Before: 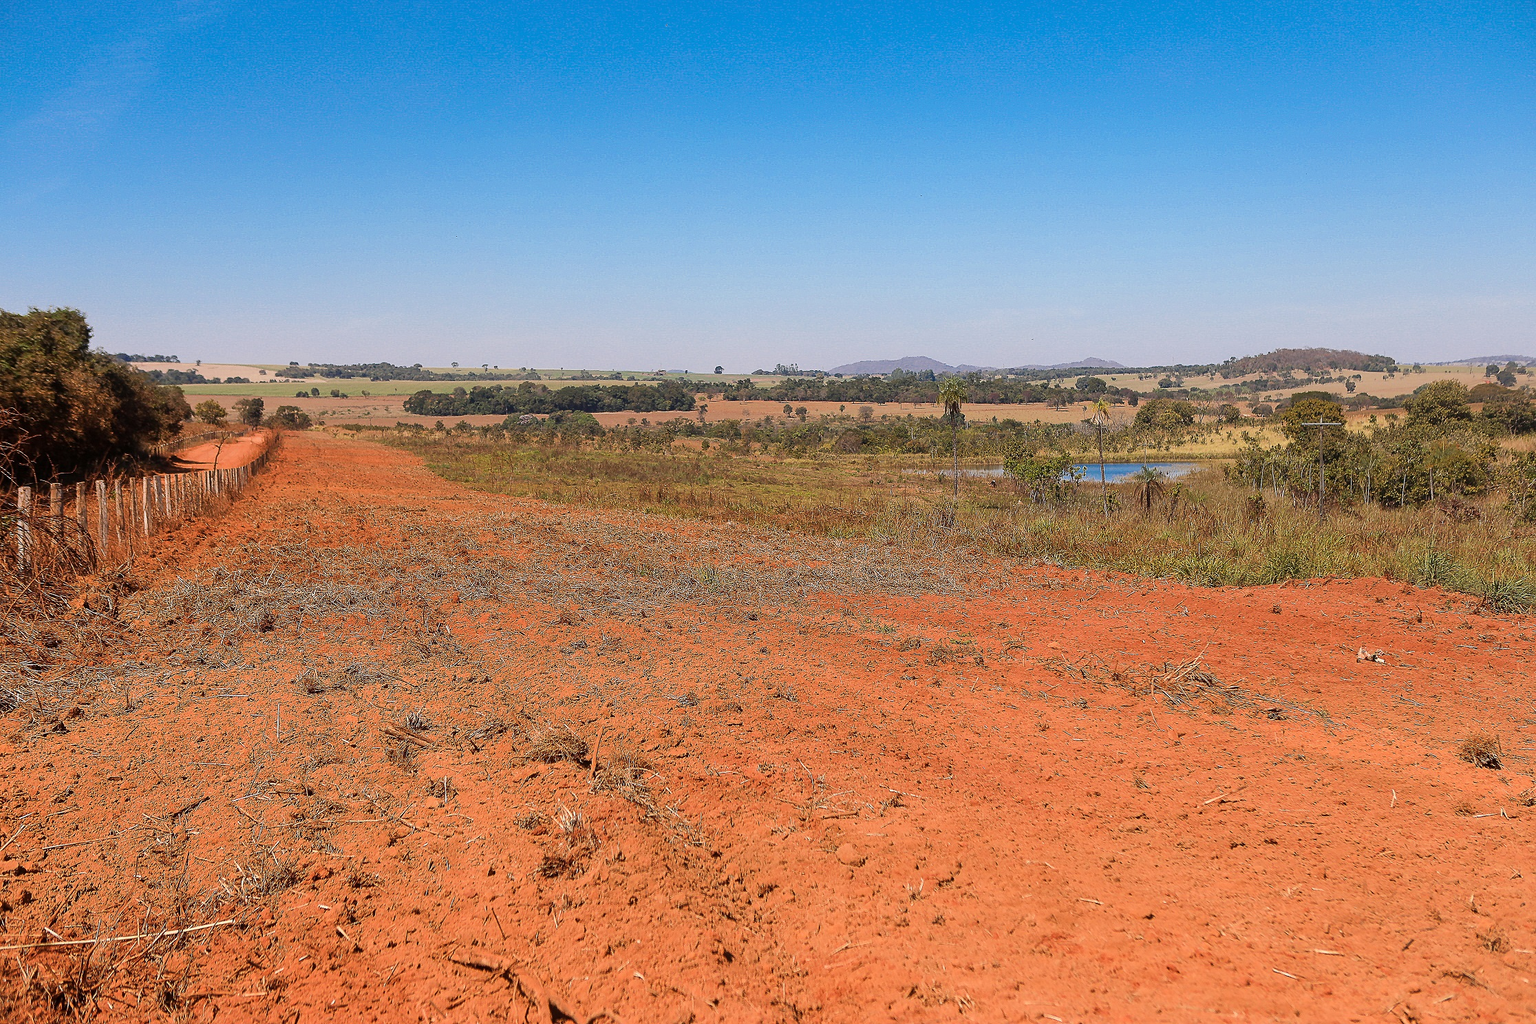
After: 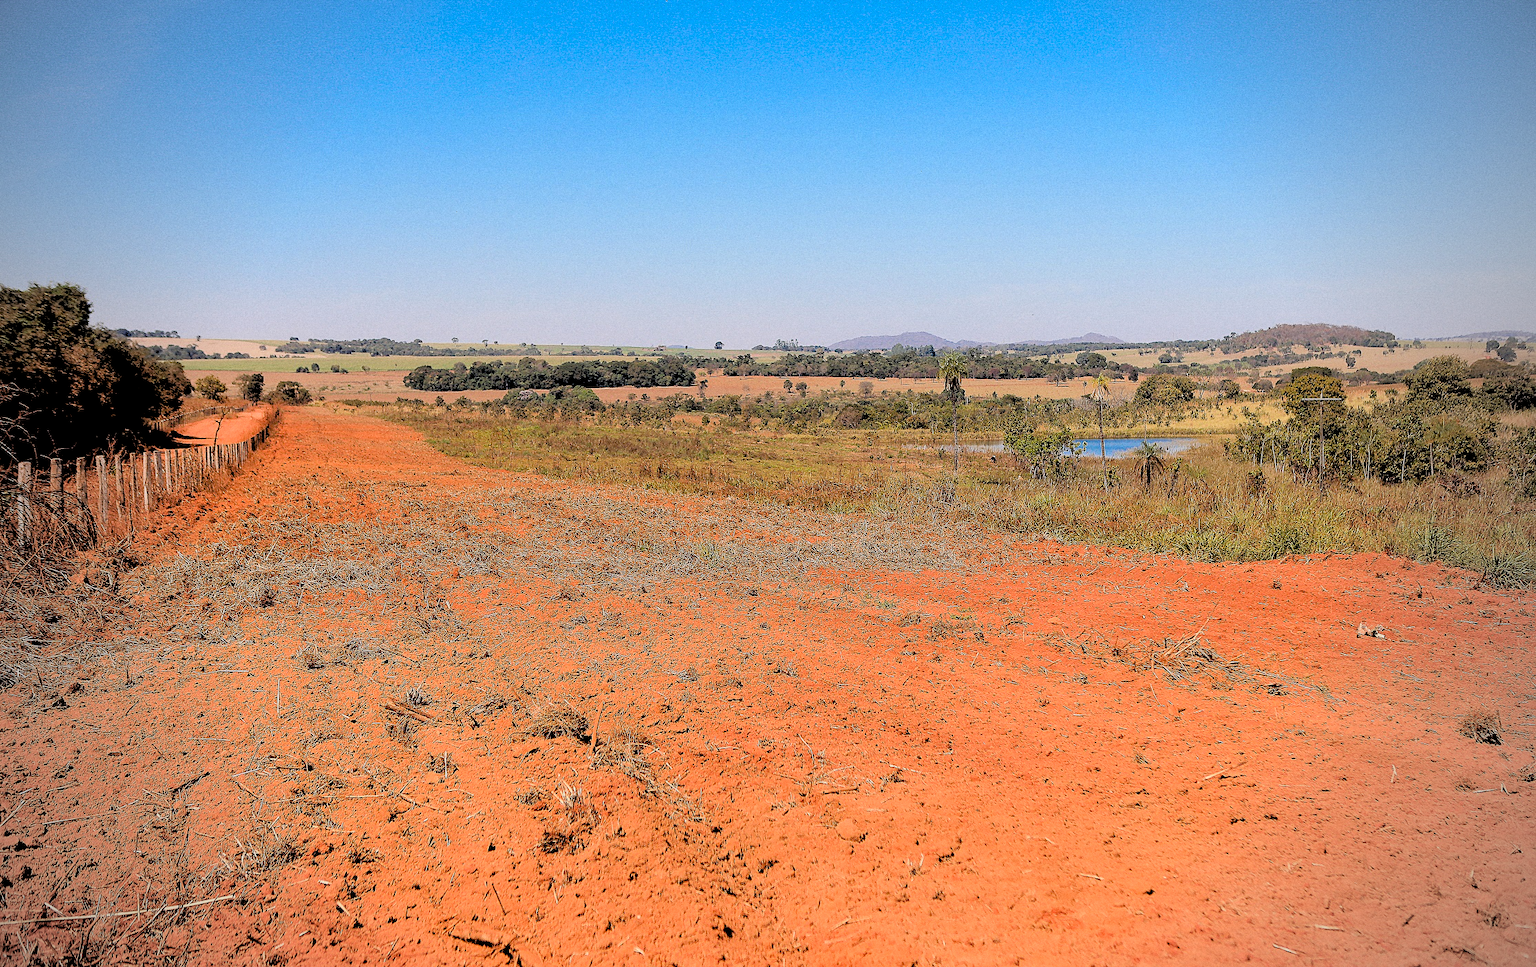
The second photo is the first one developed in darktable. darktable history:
exposure: black level correction 0.009, exposure -0.159 EV, compensate highlight preservation false
crop and rotate: top 2.479%, bottom 3.018%
rgb levels: levels [[0.027, 0.429, 0.996], [0, 0.5, 1], [0, 0.5, 1]]
grain: coarseness 0.47 ISO
vignetting: fall-off start 71.74%
